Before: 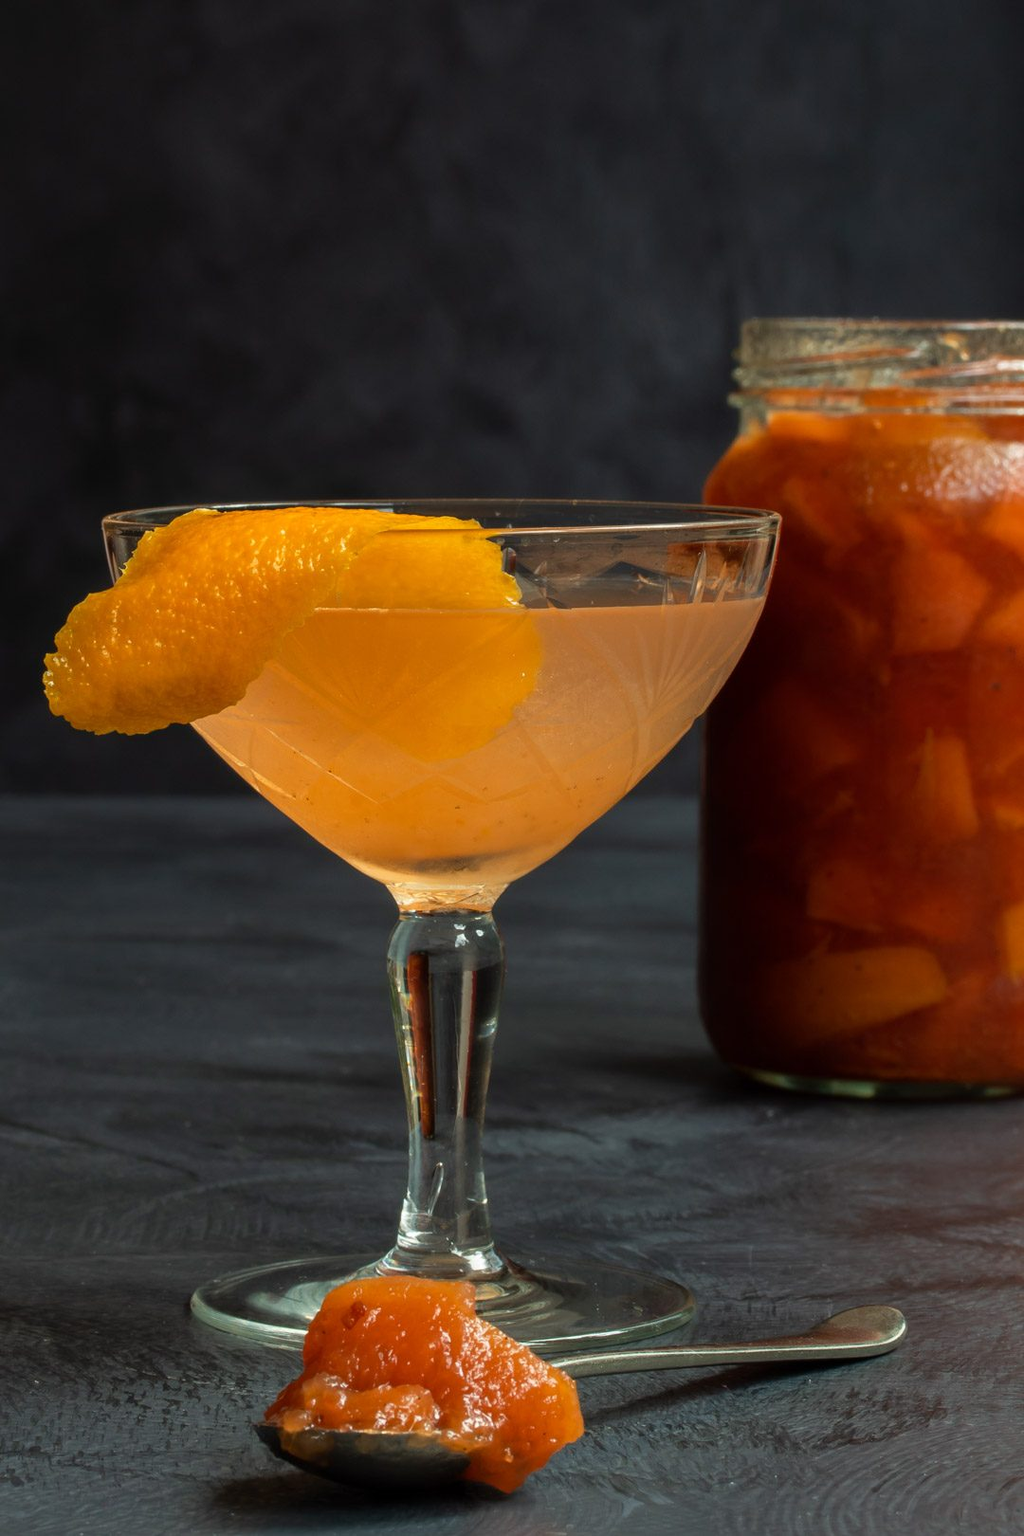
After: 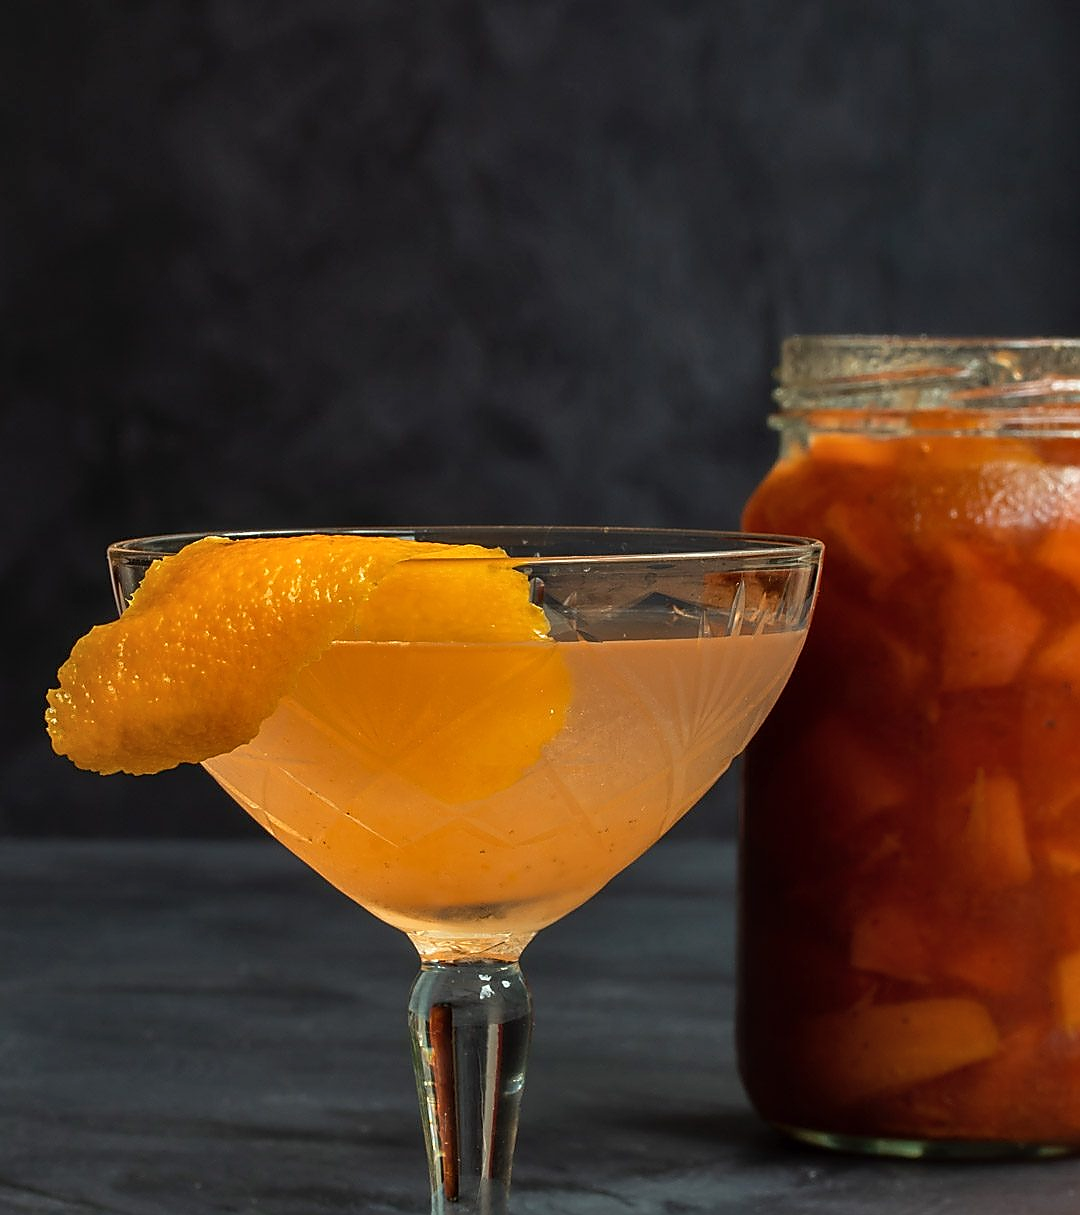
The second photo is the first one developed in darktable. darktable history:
sharpen: radius 1.4, amount 1.25, threshold 0.7
shadows and highlights: shadows 29.61, highlights -30.47, low approximation 0.01, soften with gaussian
crop: bottom 24.988%
